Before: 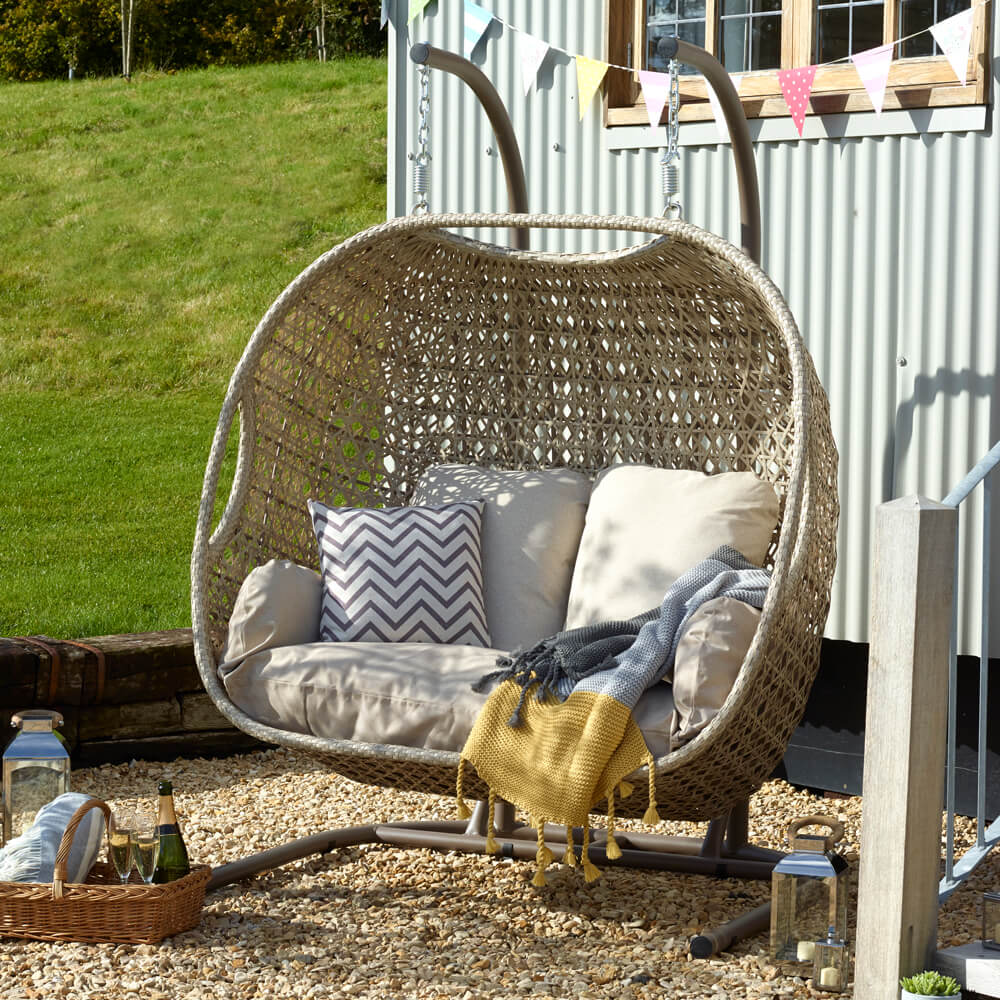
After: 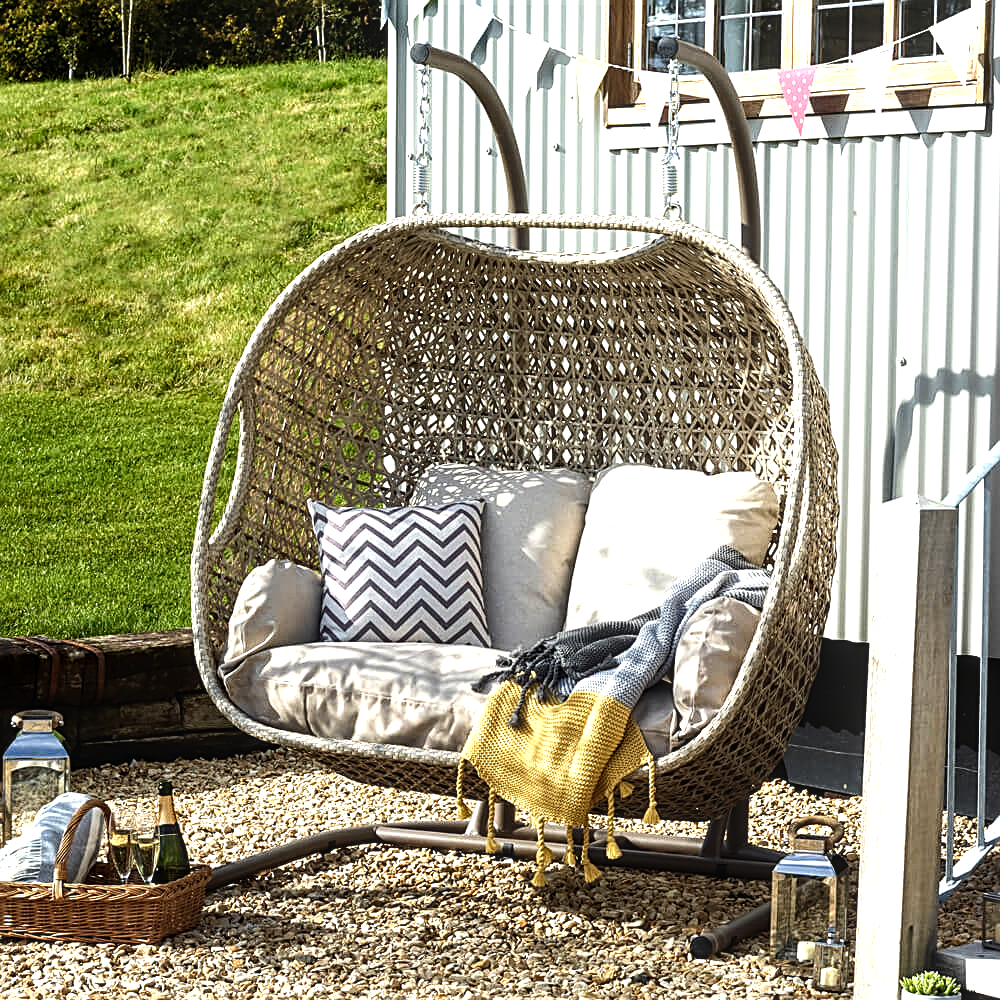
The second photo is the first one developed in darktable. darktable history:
local contrast: detail 130%
base curve: exposure shift 0, preserve colors none
sharpen: on, module defaults
tone equalizer: -8 EV -1.08 EV, -7 EV -1.01 EV, -6 EV -0.867 EV, -5 EV -0.578 EV, -3 EV 0.578 EV, -2 EV 0.867 EV, -1 EV 1.01 EV, +0 EV 1.08 EV, edges refinement/feathering 500, mask exposure compensation -1.57 EV, preserve details no
